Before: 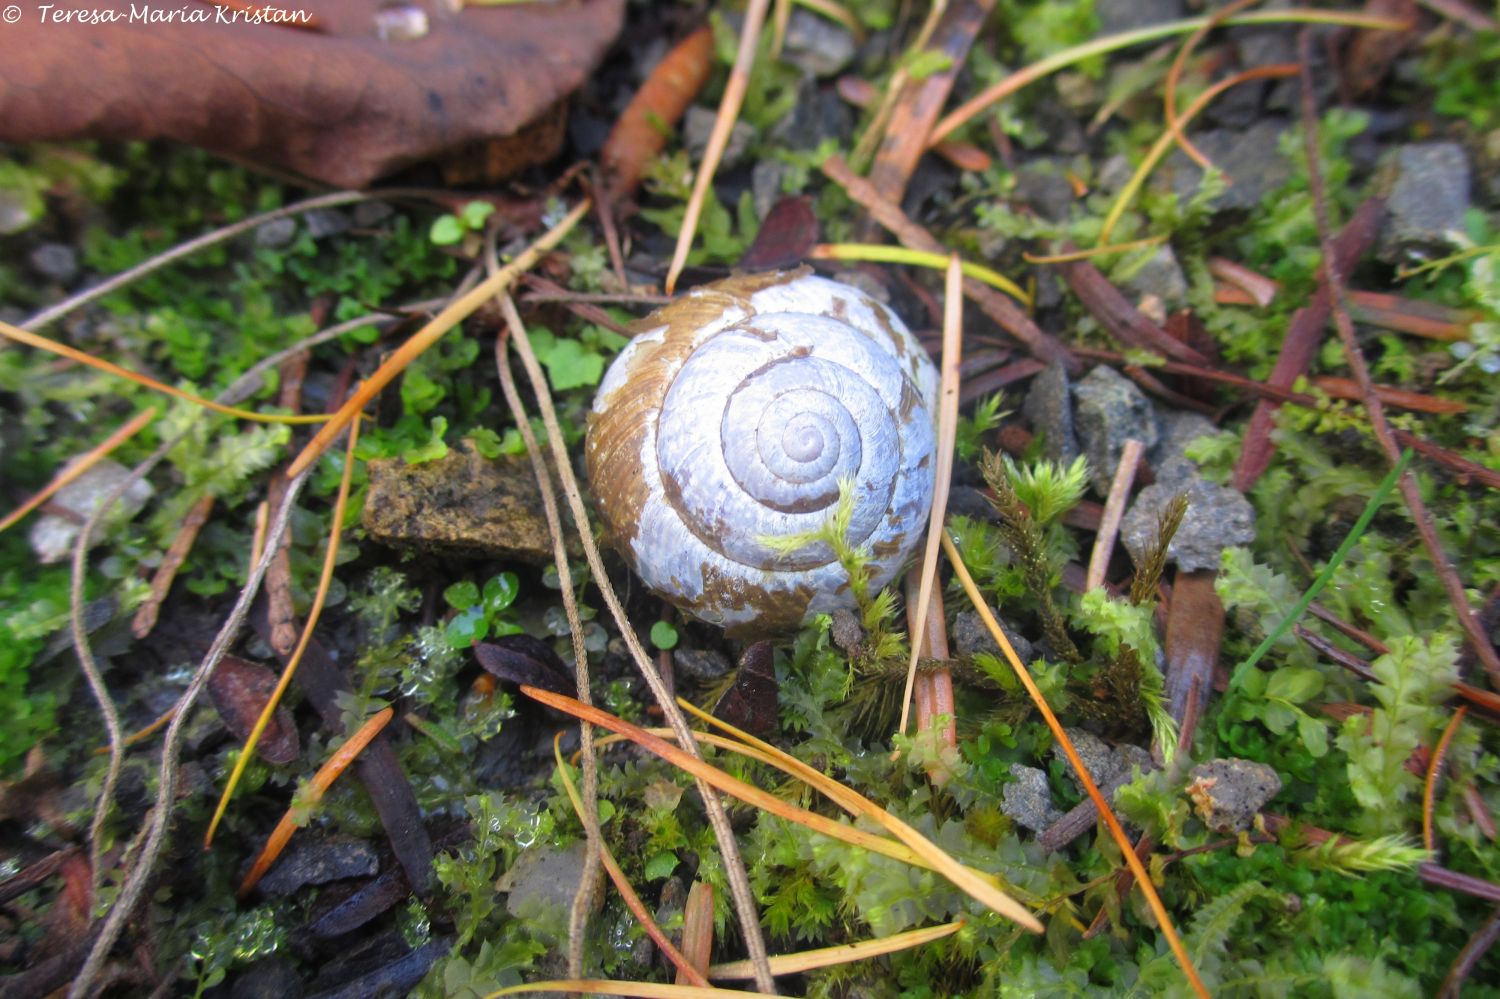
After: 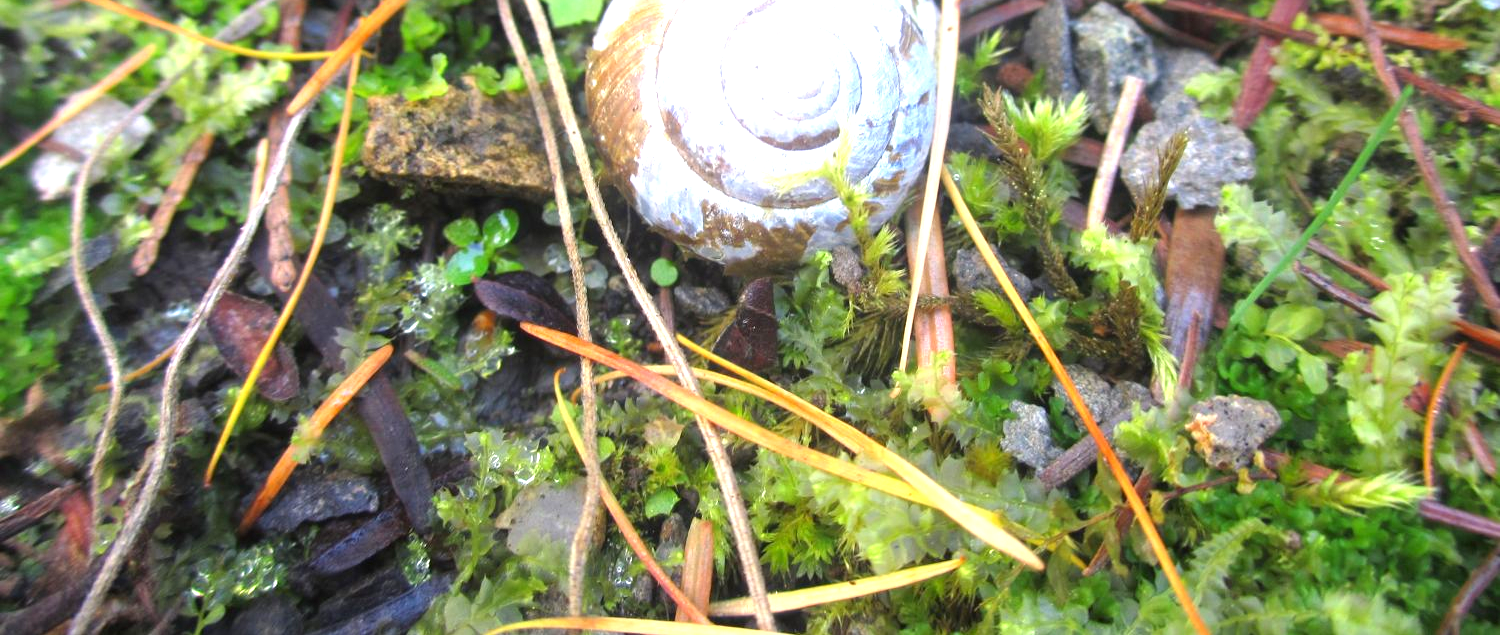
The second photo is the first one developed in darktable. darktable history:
exposure: exposure 1.089 EV, compensate highlight preservation false
crop and rotate: top 36.435%
